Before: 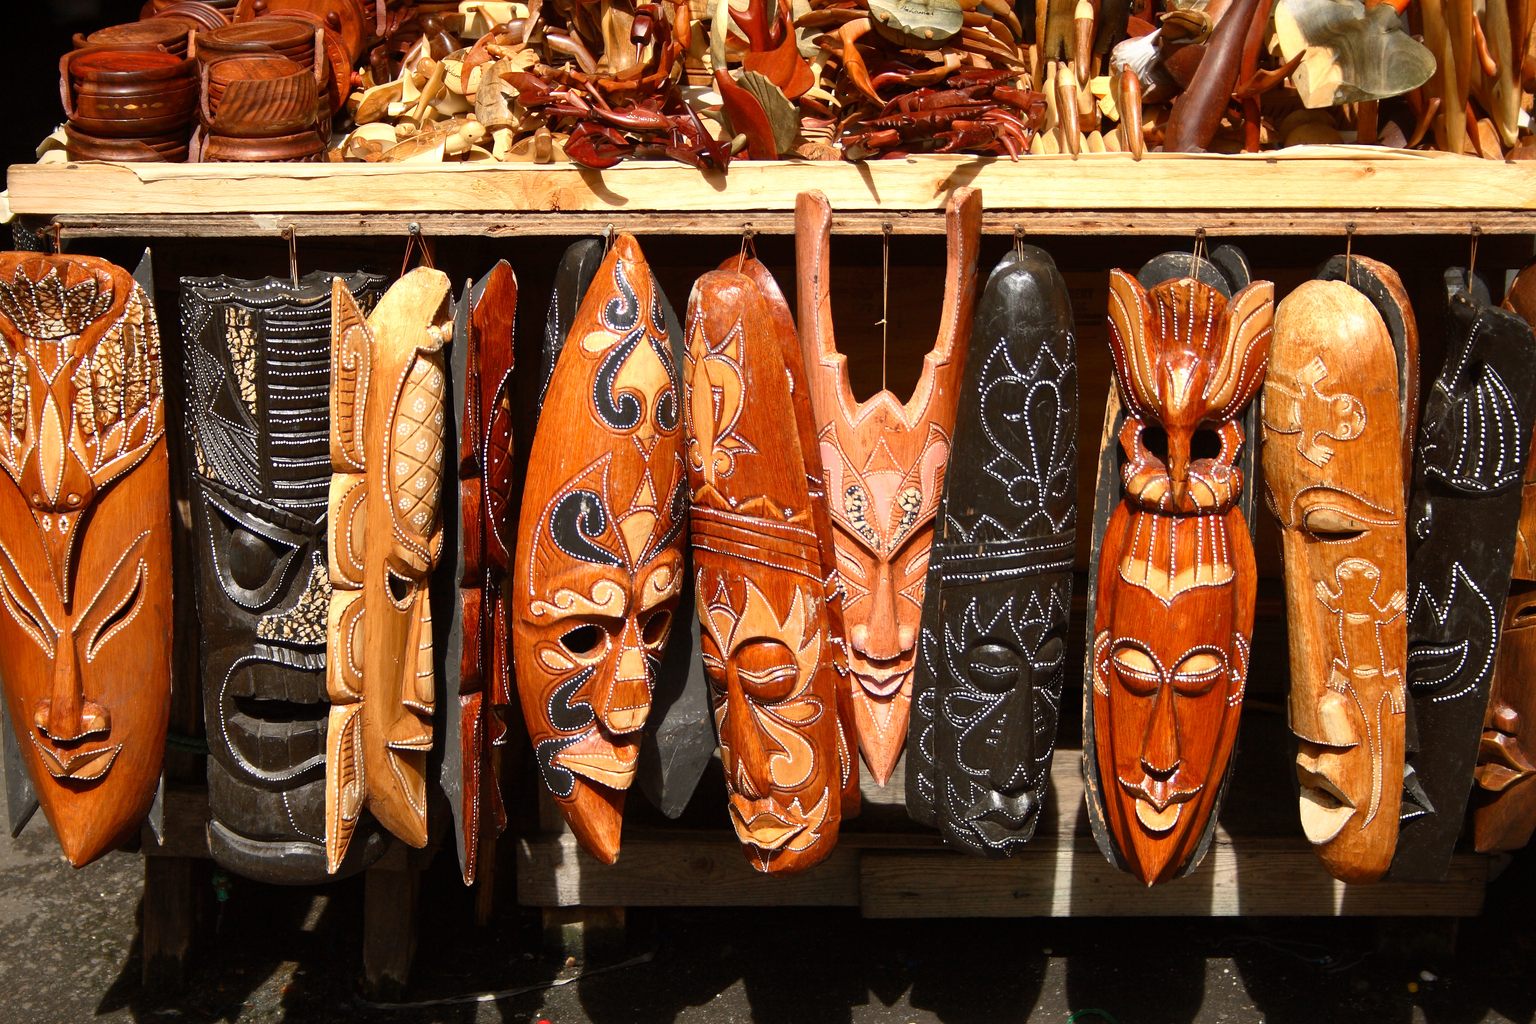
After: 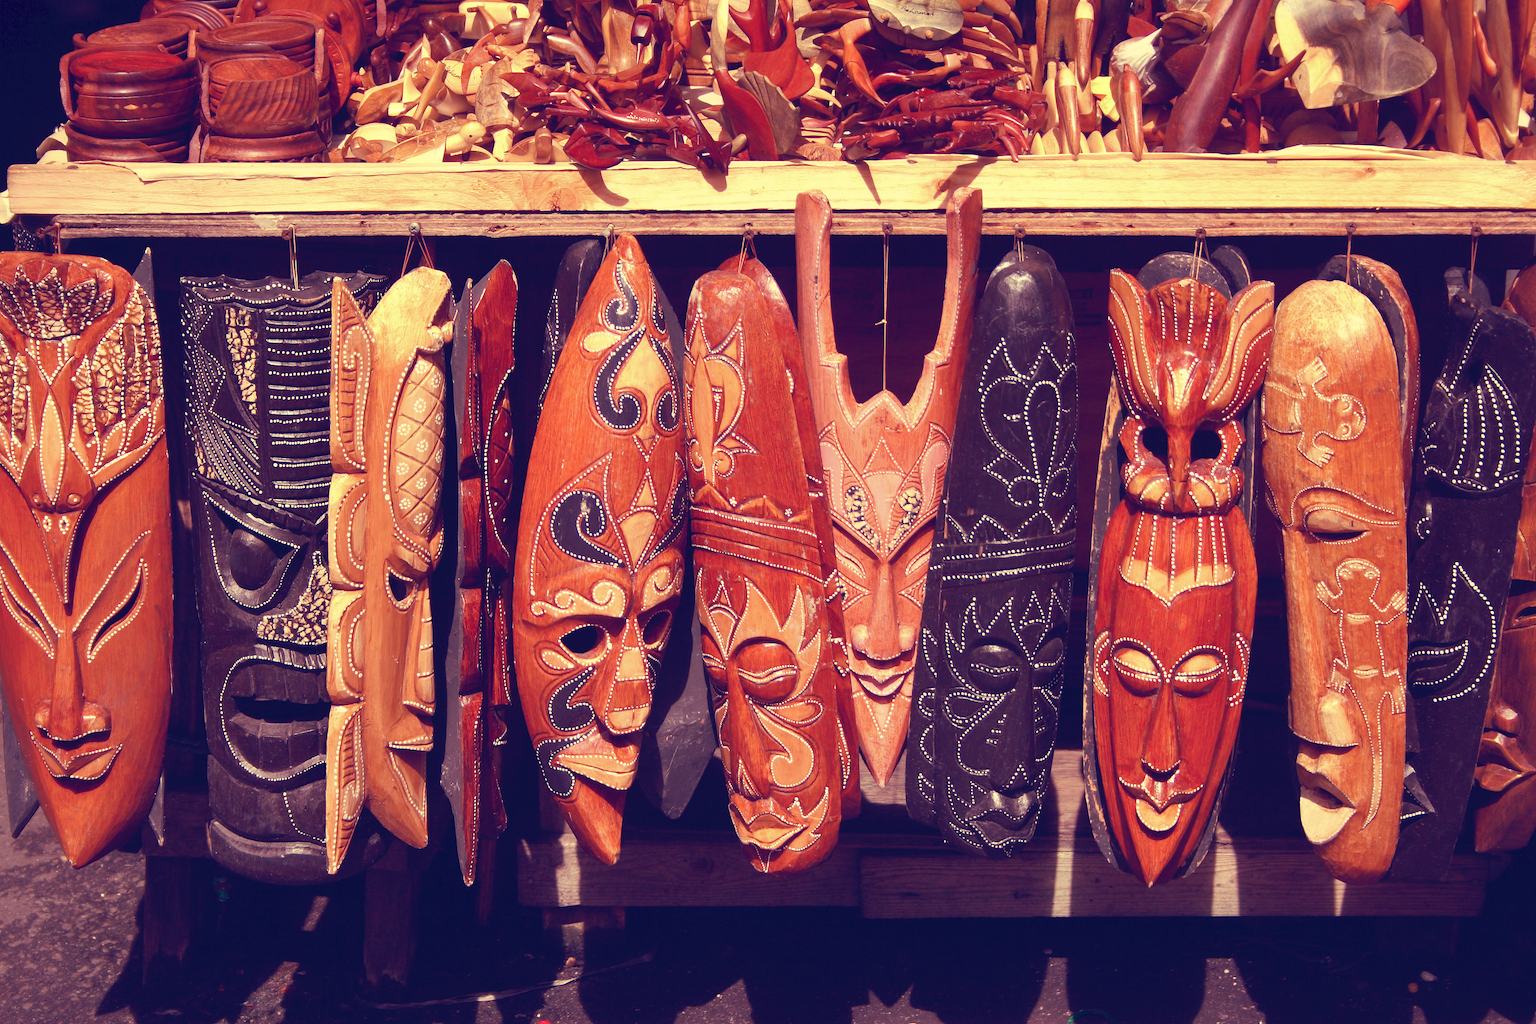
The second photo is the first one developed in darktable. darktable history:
tone curve: curves: ch0 [(0, 0) (0.003, 0.051) (0.011, 0.054) (0.025, 0.056) (0.044, 0.07) (0.069, 0.092) (0.1, 0.119) (0.136, 0.149) (0.177, 0.189) (0.224, 0.231) (0.277, 0.278) (0.335, 0.329) (0.399, 0.386) (0.468, 0.454) (0.543, 0.524) (0.623, 0.603) (0.709, 0.687) (0.801, 0.776) (0.898, 0.878) (1, 1)], preserve colors none
color look up table: target L [99.25, 94.58, 93.67, 87.27, 86.04, 77.94, 70.26, 65.36, 65.71, 57.95, 53.99, 40.42, 31.97, 12.13, 201.23, 71.08, 71.52, 68.25, 63.21, 55.3, 55.31, 53.39, 46.28, 34.69, 34.84, 16.52, 85.72, 82.11, 67.25, 60.73, 58.98, 50.74, 39.42, 43.68, 45.75, 36.53, 24.45, 28.46, 18.92, 10.24, 89.57, 84.21, 78.9, 66.71, 65.96, 67.57, 47.94, 40.75, 5.894], target a [-21.03, -18.45, -1.781, -73.01, -50.32, -21.45, -62.44, -54.39, -5.291, -6.846, -28.79, -30.79, 5.889, 16.32, 0, 39.57, 16.62, 49.09, 65.65, 81.72, 49.93, 30.82, 54.13, 32.48, 61.4, 42.17, 15.48, 30.12, 31.63, 79.97, 42.41, 55.8, 9.122, 70.42, 74.58, 66.28, 9.282, 35.25, 41.16, 35.43, -57.91, -17.01, -51.45, -34.41, -44.54, -0.235, -24.35, 11.53, 17.87], target b [70.3, 29.65, 41.21, 56.85, 28.98, 62.84, 51.77, 27.04, 28.85, 5.805, 27.43, -1.805, 12.24, -22.96, -0.001, 26.74, 57.44, 57.41, 5.957, 29.88, 9.967, 12.77, 34.15, 4.513, 5.701, -17.83, 17.55, 0.762, -19.58, -26.77, -1.93, -25.16, -60.27, -50.11, -8.898, -35.52, -50.68, -18.31, -77.21, -49.63, 11.23, 7.189, 0.83, -20.47, 1.361, -0.673, -19.52, -11.73, -41.61], num patches 49
